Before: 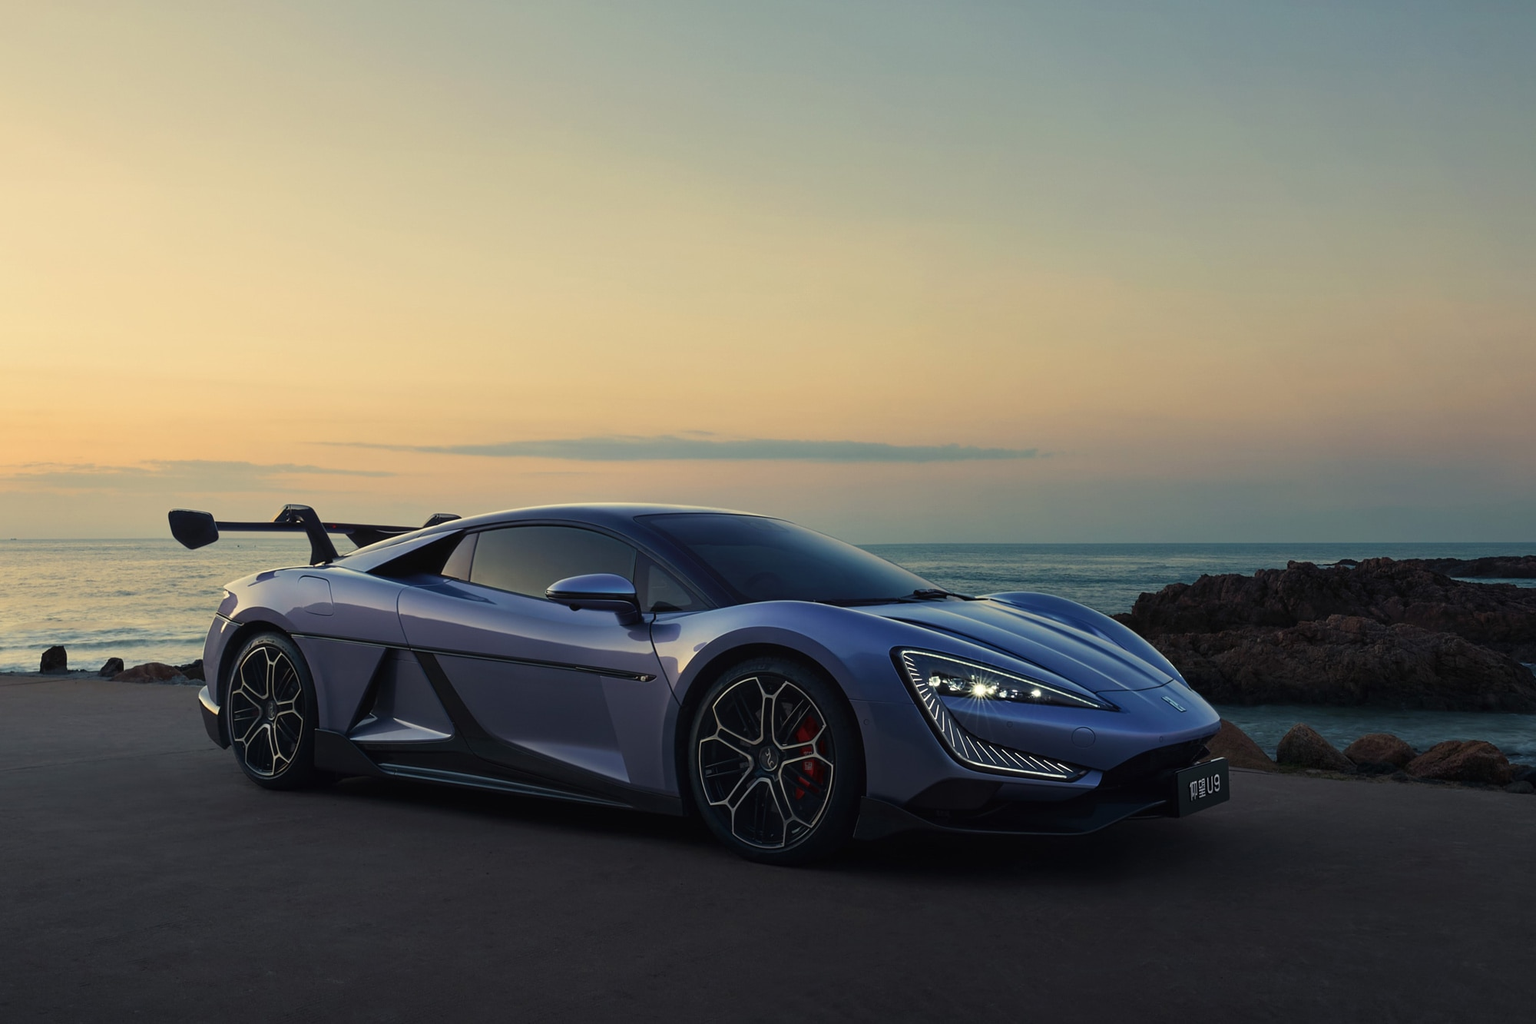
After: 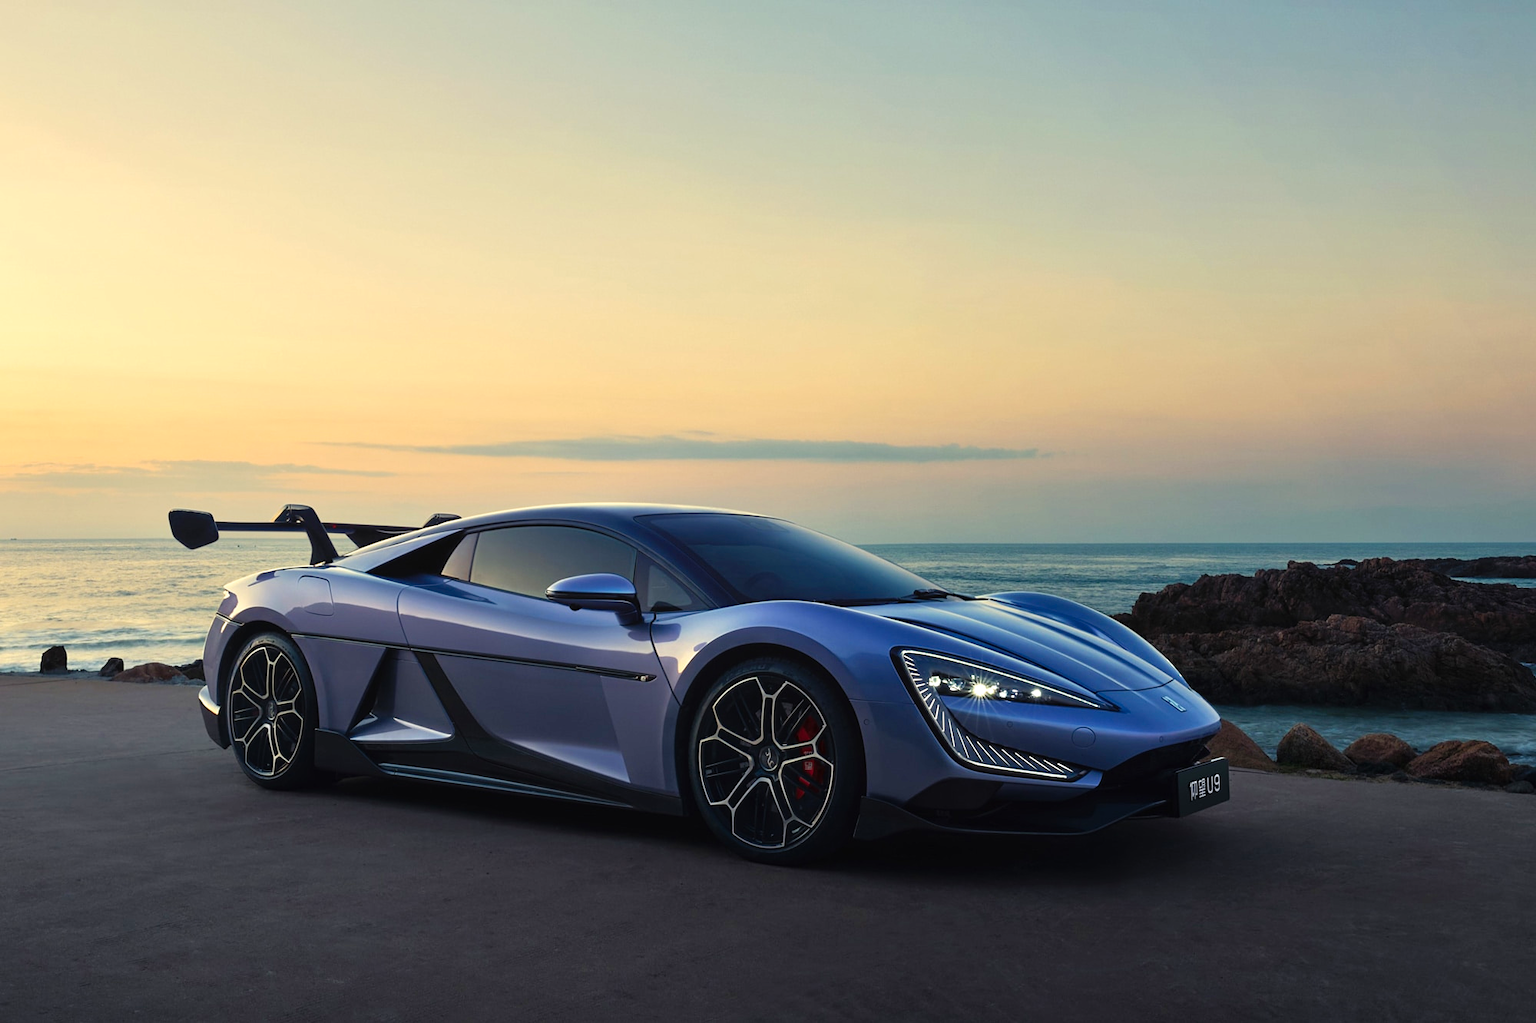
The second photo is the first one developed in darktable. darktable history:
tone curve: curves: ch0 [(0, 0) (0.003, 0.002) (0.011, 0.006) (0.025, 0.014) (0.044, 0.025) (0.069, 0.039) (0.1, 0.056) (0.136, 0.086) (0.177, 0.129) (0.224, 0.183) (0.277, 0.247) (0.335, 0.318) (0.399, 0.395) (0.468, 0.48) (0.543, 0.571) (0.623, 0.668) (0.709, 0.773) (0.801, 0.873) (0.898, 0.978) (1, 1)], preserve colors none
tone equalizer: -8 EV 1 EV, -7 EV 1 EV, -6 EV 1 EV, -5 EV 1 EV, -4 EV 1 EV, -3 EV 0.75 EV, -2 EV 0.5 EV, -1 EV 0.25 EV
